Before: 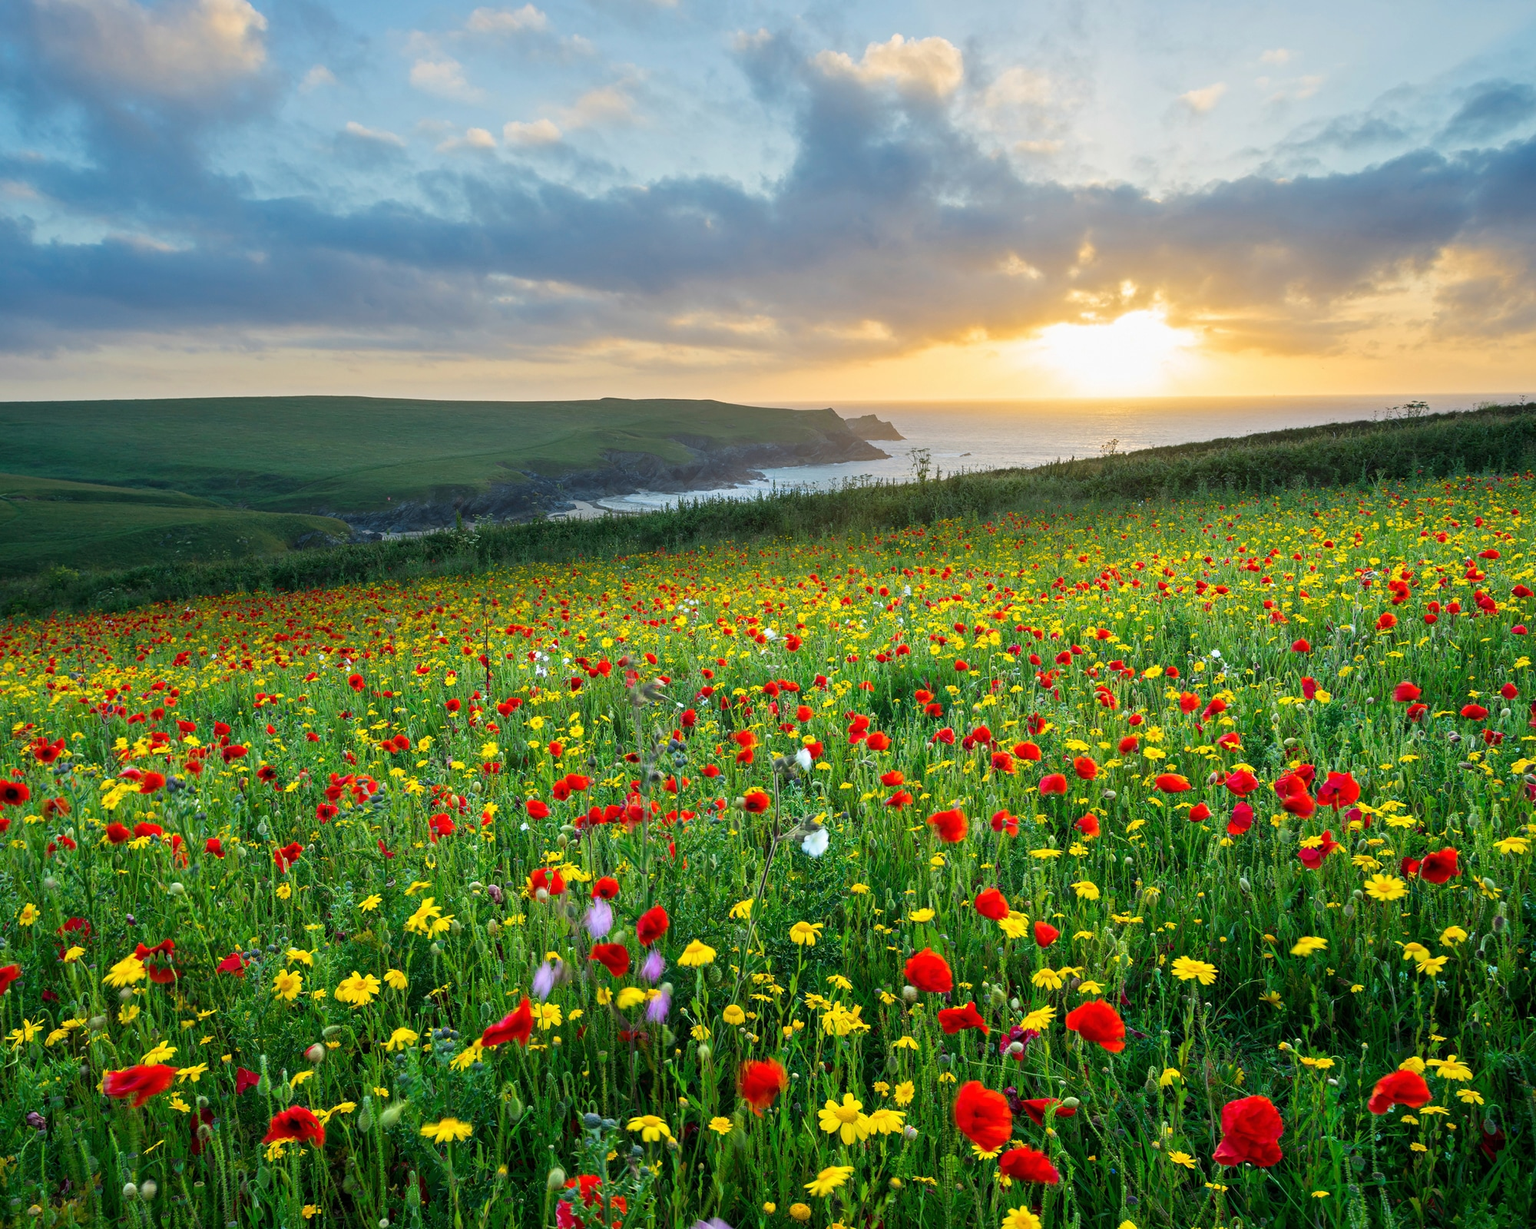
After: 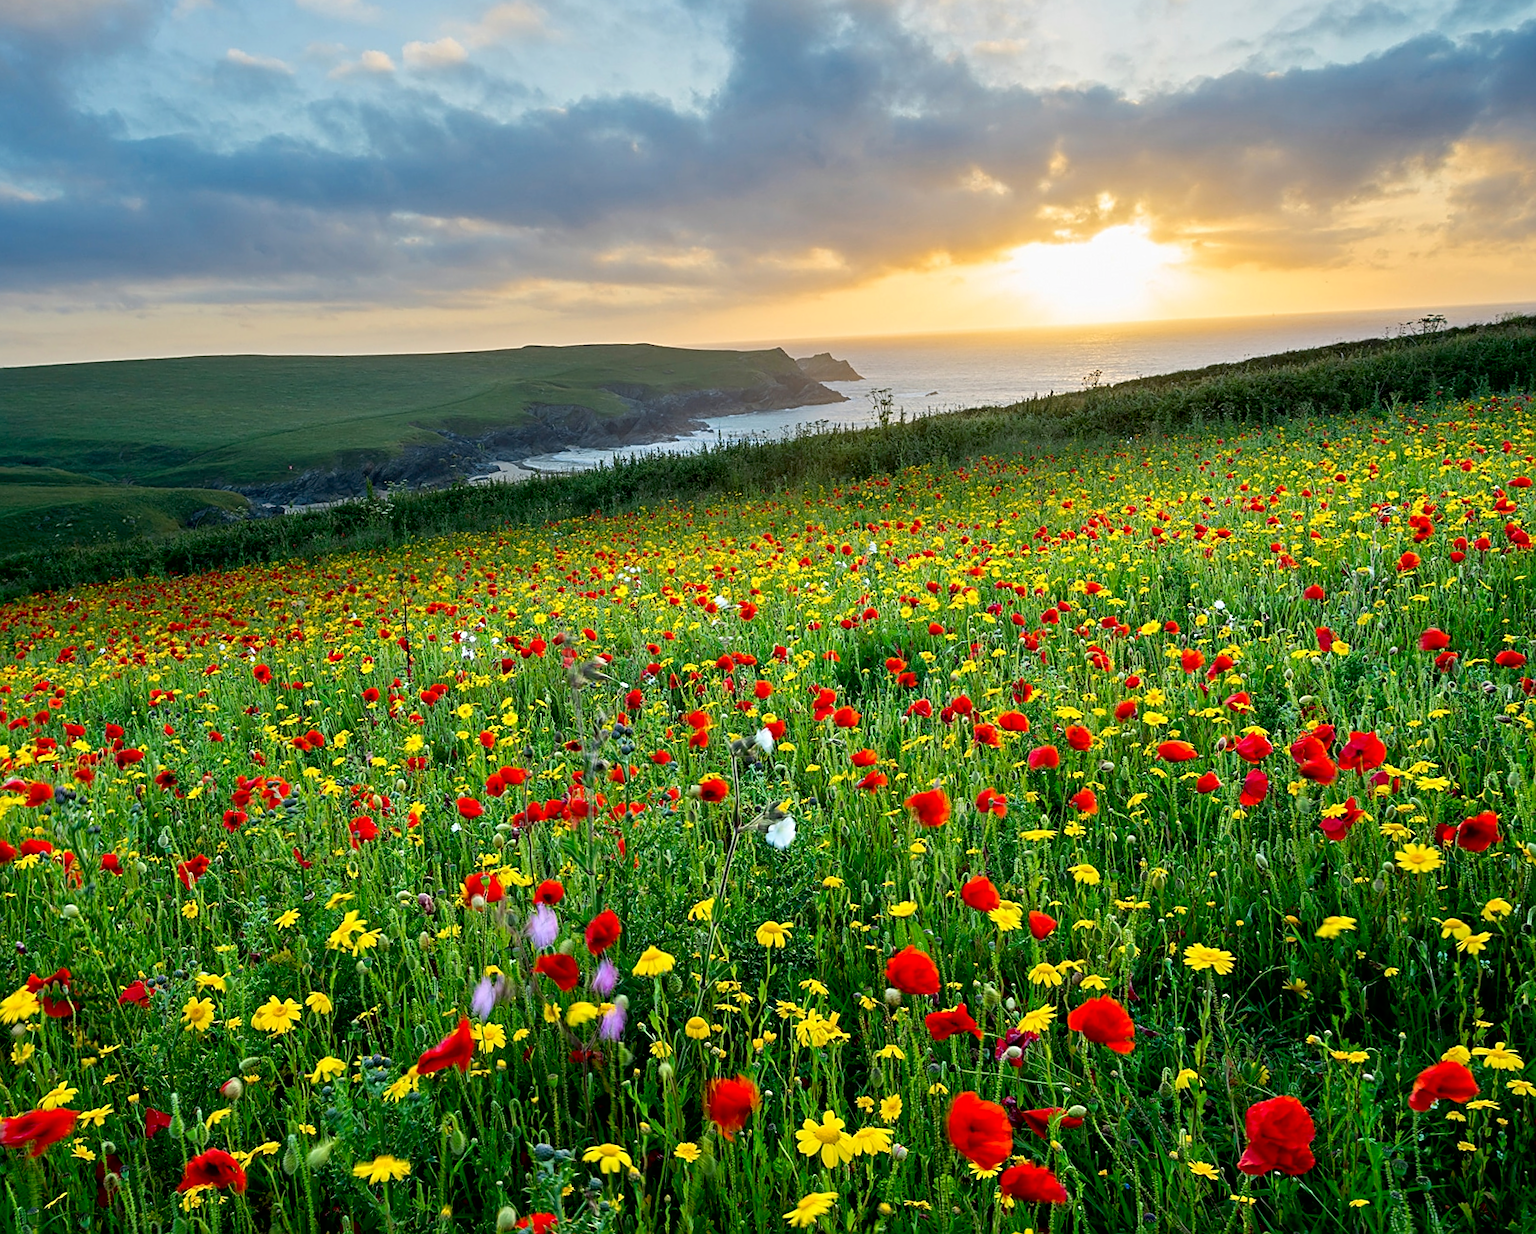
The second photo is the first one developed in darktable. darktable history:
crop and rotate: angle 2.2°, left 6.142%, top 5.713%
exposure: black level correction 0.011, compensate exposure bias true, compensate highlight preservation false
contrast brightness saturation: contrast 0.072
sharpen: on, module defaults
